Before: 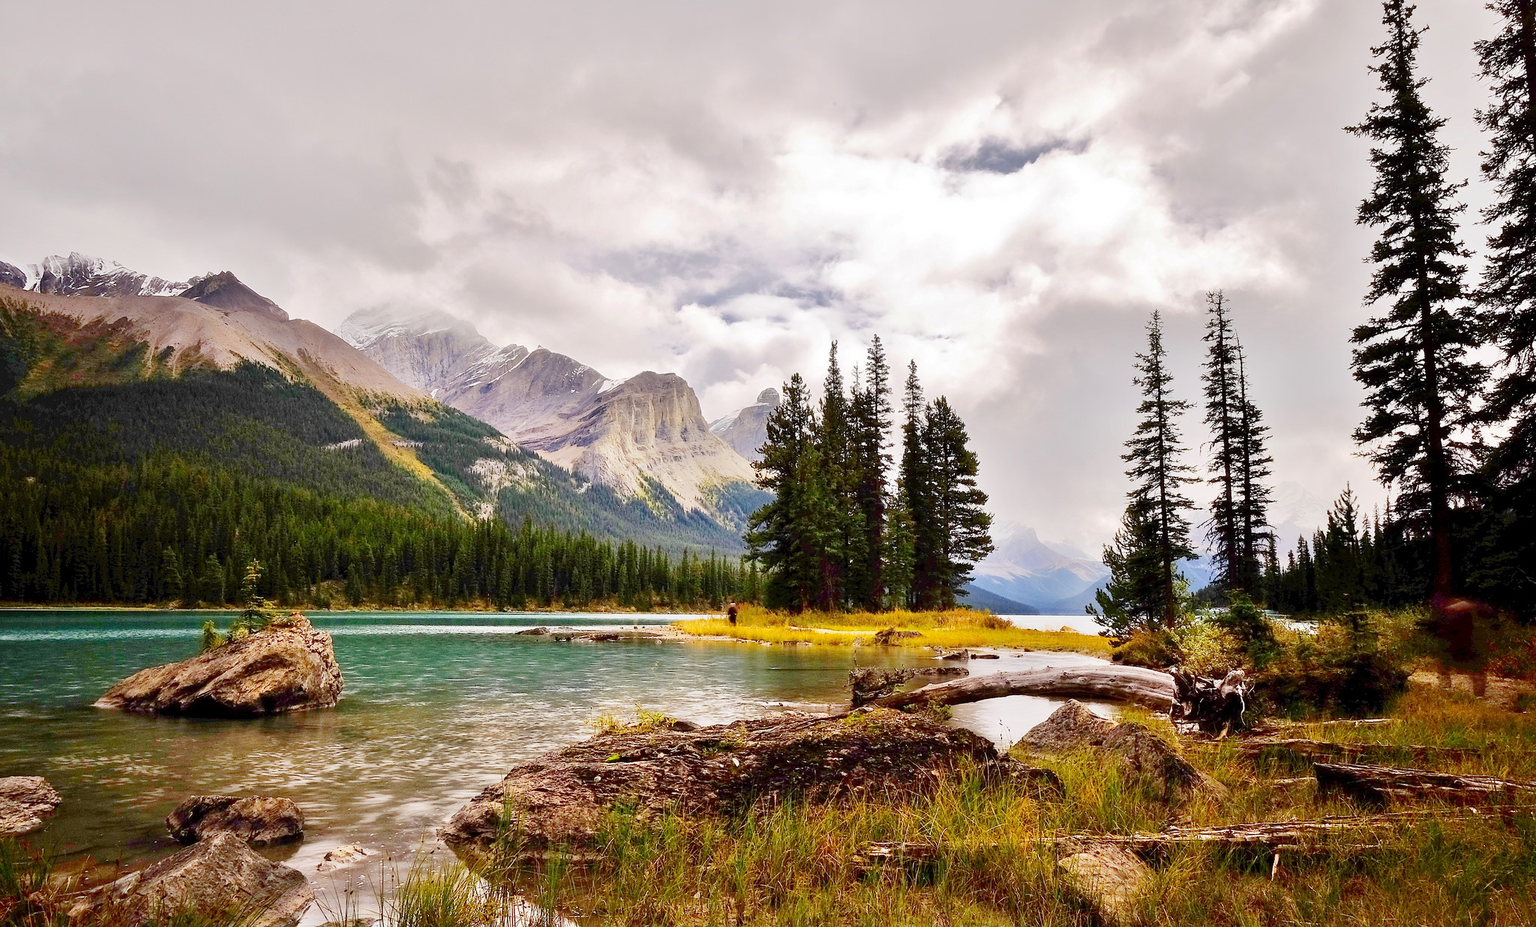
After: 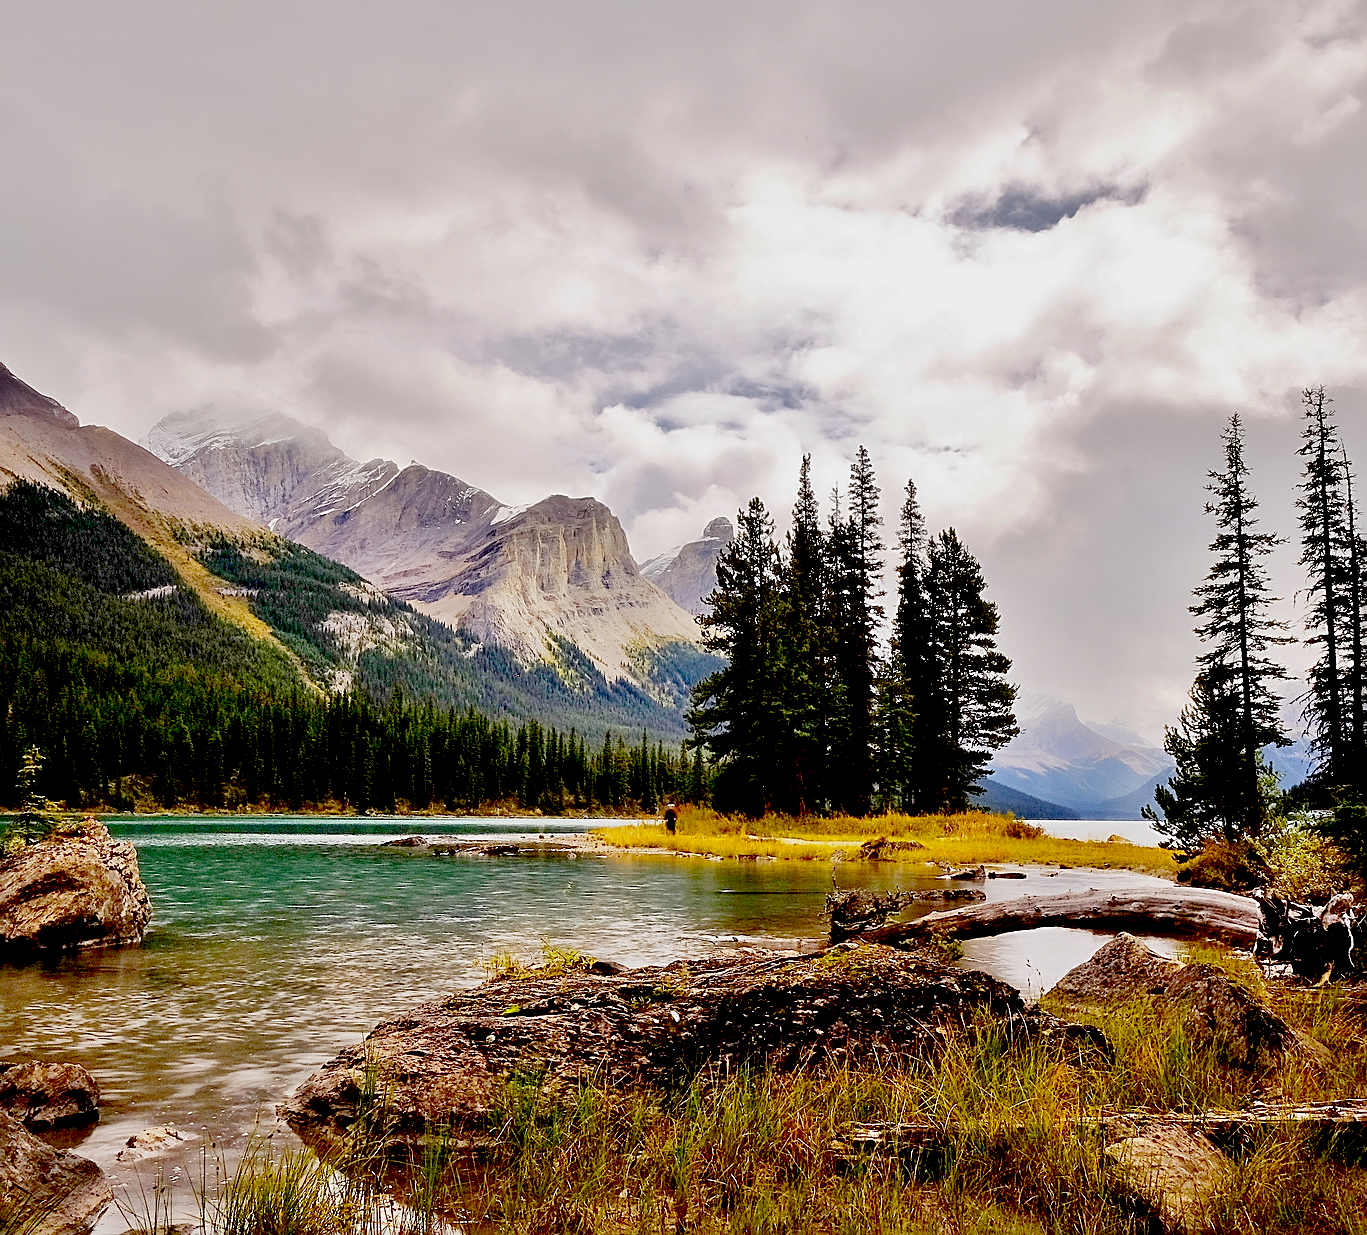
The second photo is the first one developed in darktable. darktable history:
exposure: black level correction 0.044, exposure -0.229 EV, compensate highlight preservation false
crop and rotate: left 14.951%, right 18.281%
contrast equalizer: octaves 7, y [[0.5 ×6], [0.5 ×6], [0.5, 0.5, 0.501, 0.545, 0.707, 0.863], [0 ×6], [0 ×6]]
sharpen: on, module defaults
